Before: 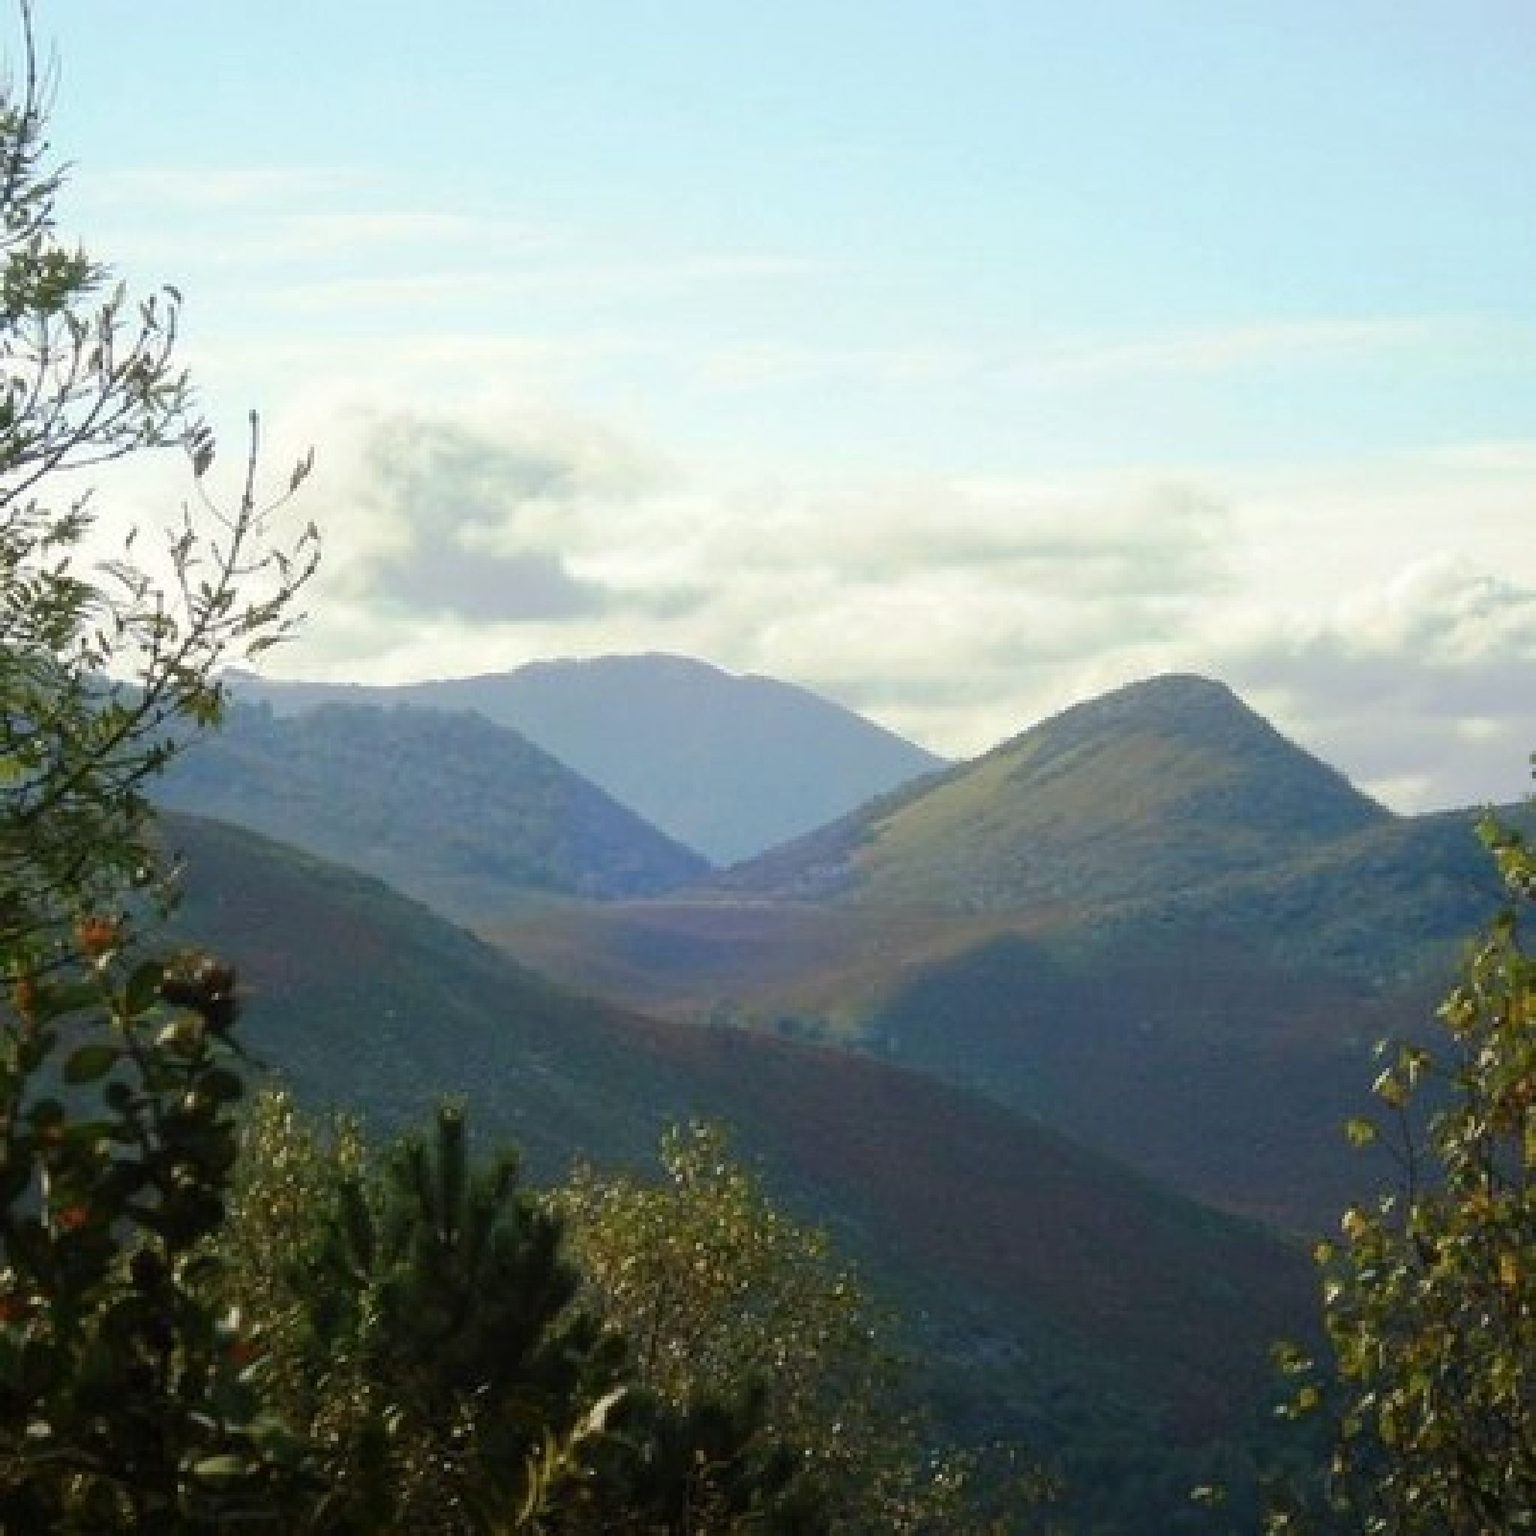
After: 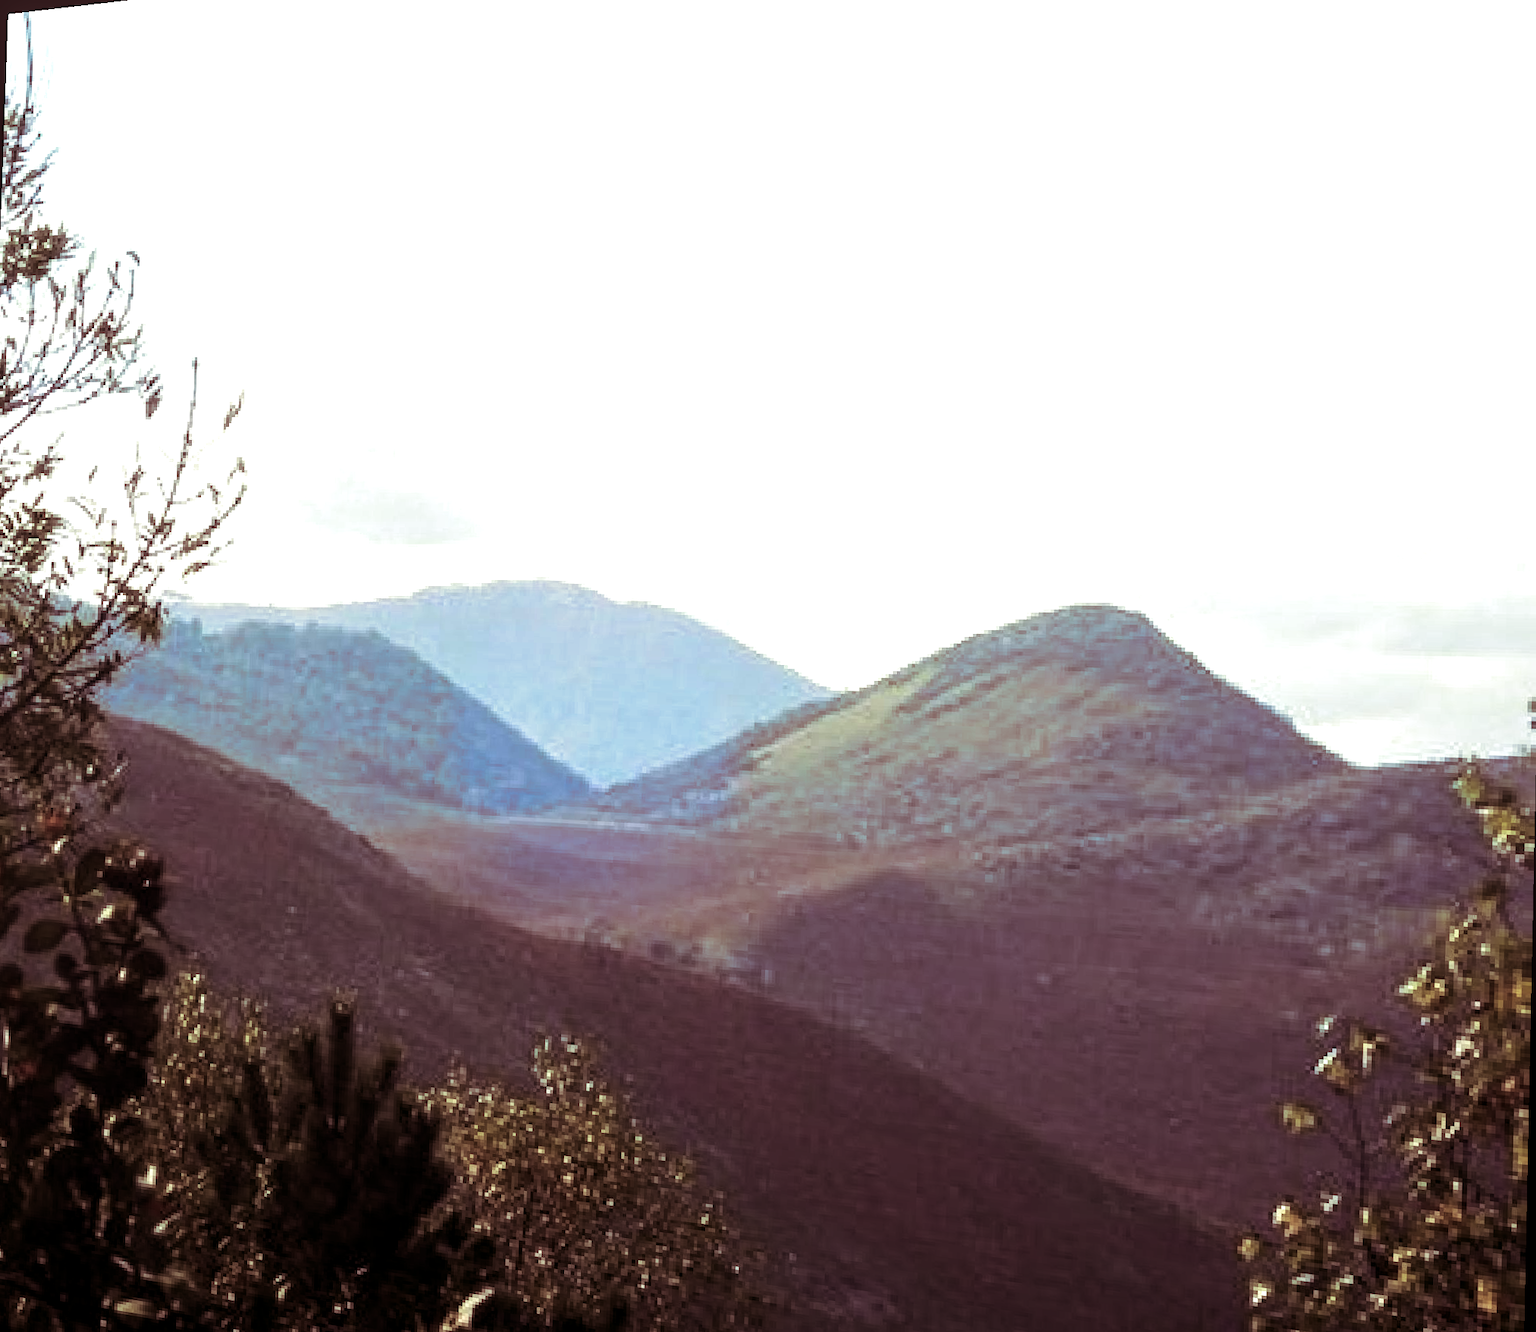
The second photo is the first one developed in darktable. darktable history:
local contrast: on, module defaults
rotate and perspective: rotation 1.69°, lens shift (vertical) -0.023, lens shift (horizontal) -0.291, crop left 0.025, crop right 0.988, crop top 0.092, crop bottom 0.842
tone equalizer: -8 EV -1.08 EV, -7 EV -1.01 EV, -6 EV -0.867 EV, -5 EV -0.578 EV, -3 EV 0.578 EV, -2 EV 0.867 EV, -1 EV 1.01 EV, +0 EV 1.08 EV, edges refinement/feathering 500, mask exposure compensation -1.57 EV, preserve details no
split-toning: shadows › hue 360°
